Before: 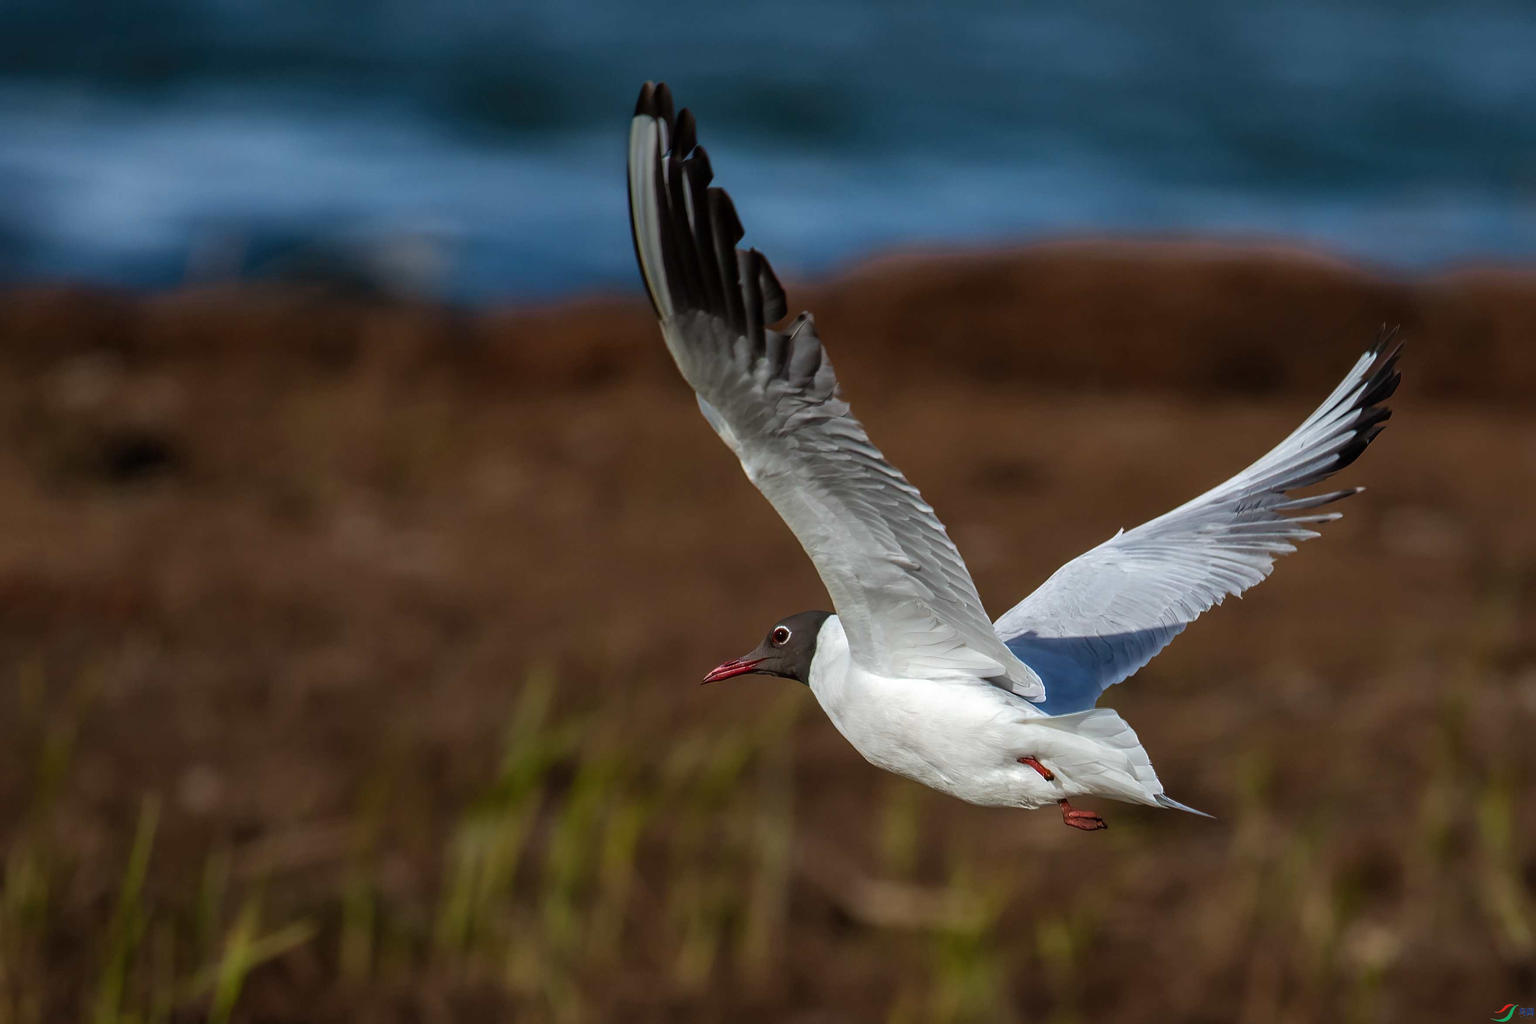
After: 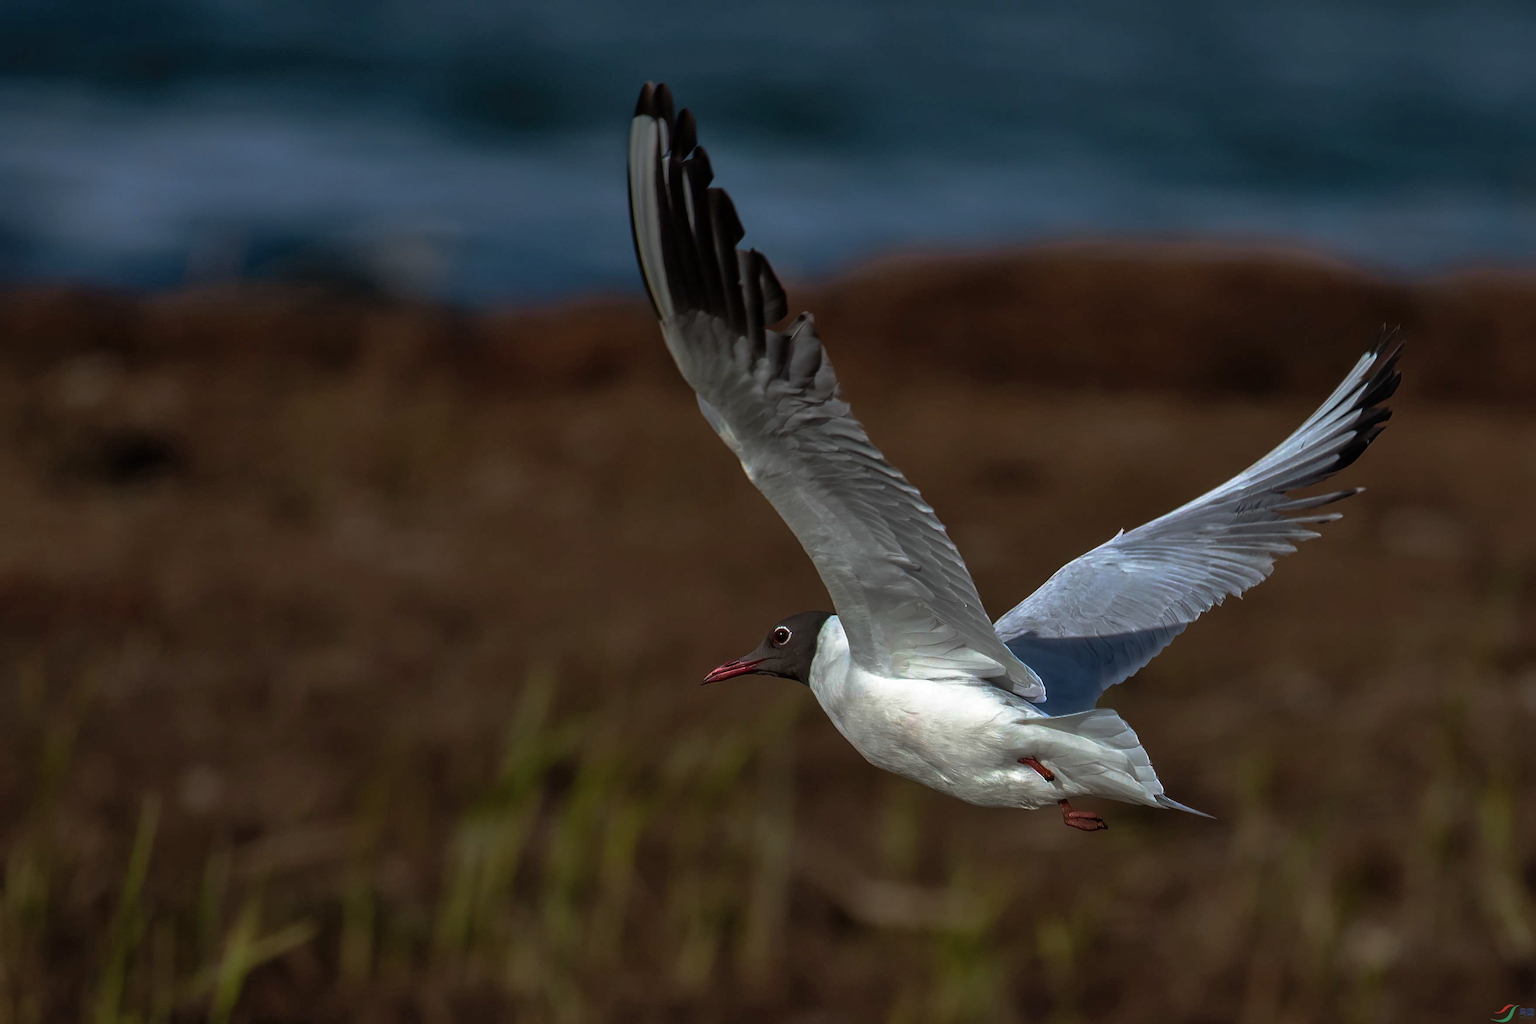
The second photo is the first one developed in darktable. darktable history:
shadows and highlights: shadows 36.46, highlights -28.14, soften with gaussian
base curve: curves: ch0 [(0, 0) (0.564, 0.291) (0.802, 0.731) (1, 1)], preserve colors none
